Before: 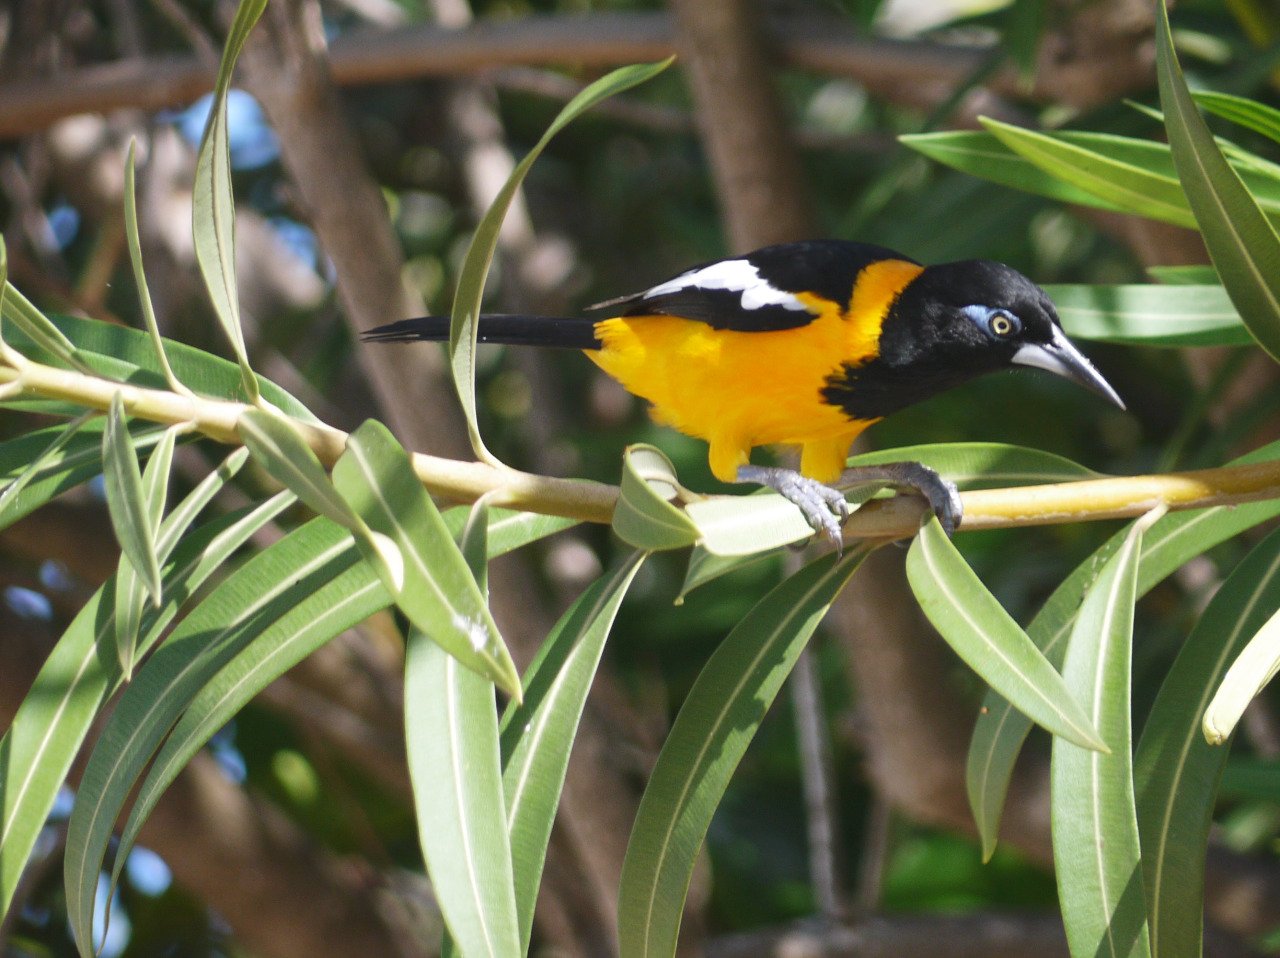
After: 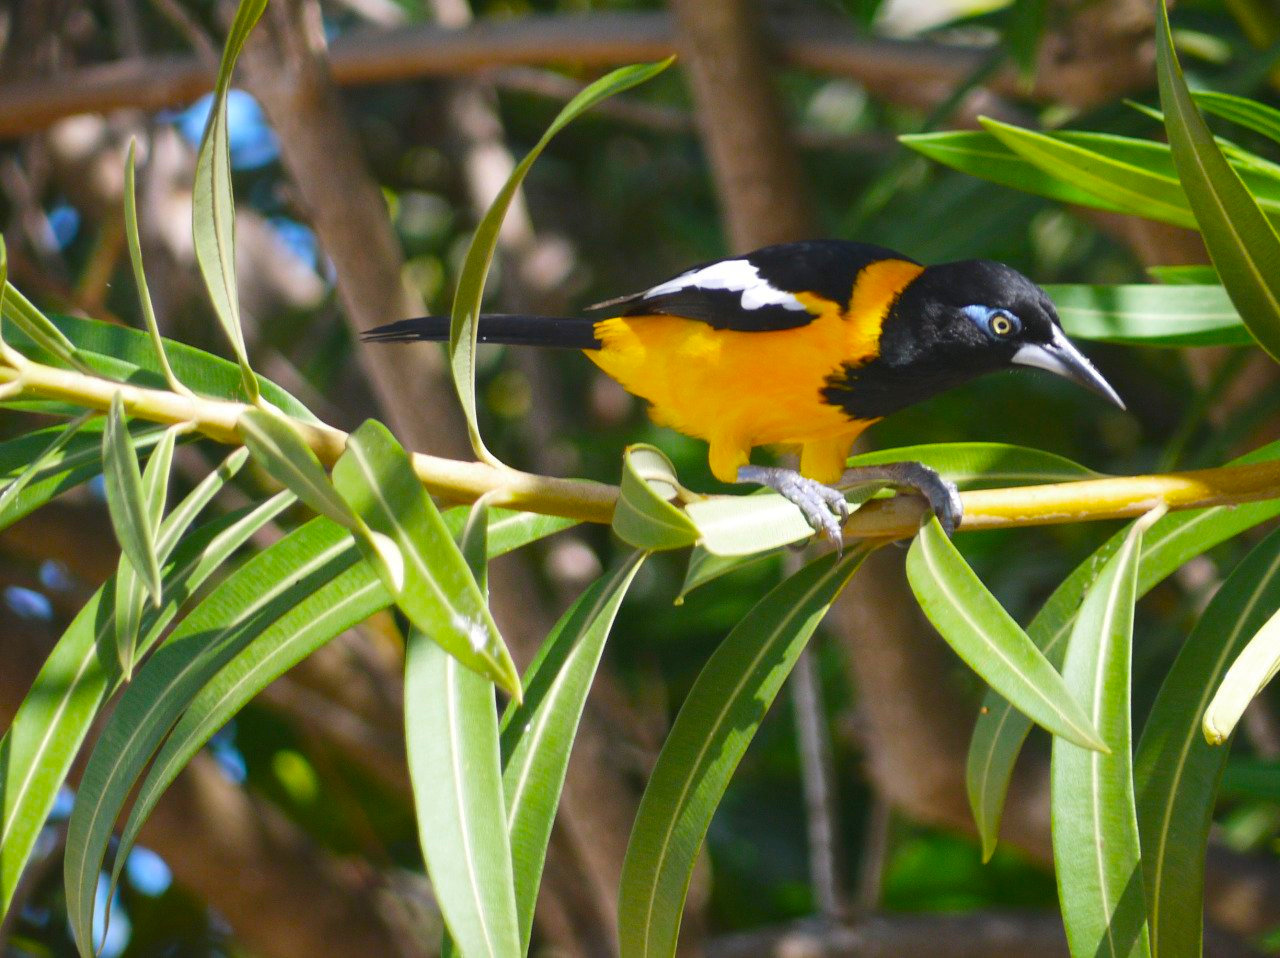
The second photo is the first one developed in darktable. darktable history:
color balance rgb: perceptual saturation grading › global saturation 40%, global vibrance 15%
vibrance: vibrance 15%
